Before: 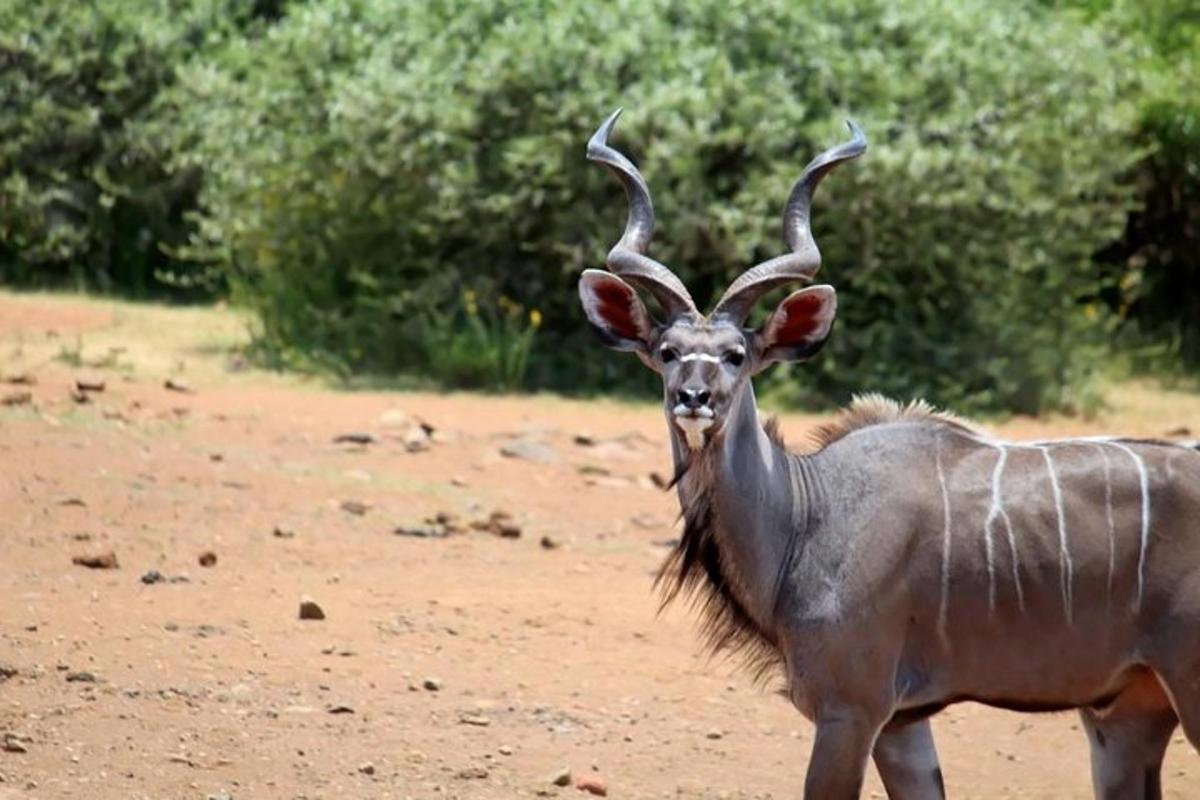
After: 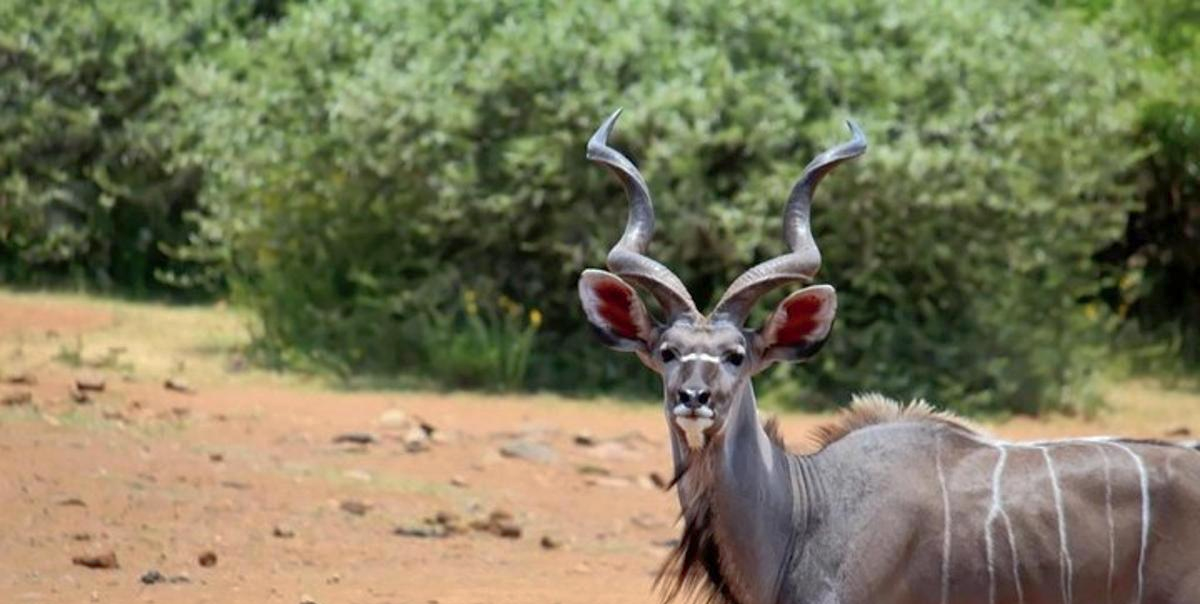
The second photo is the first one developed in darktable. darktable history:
shadows and highlights: on, module defaults
crop: bottom 24.47%
